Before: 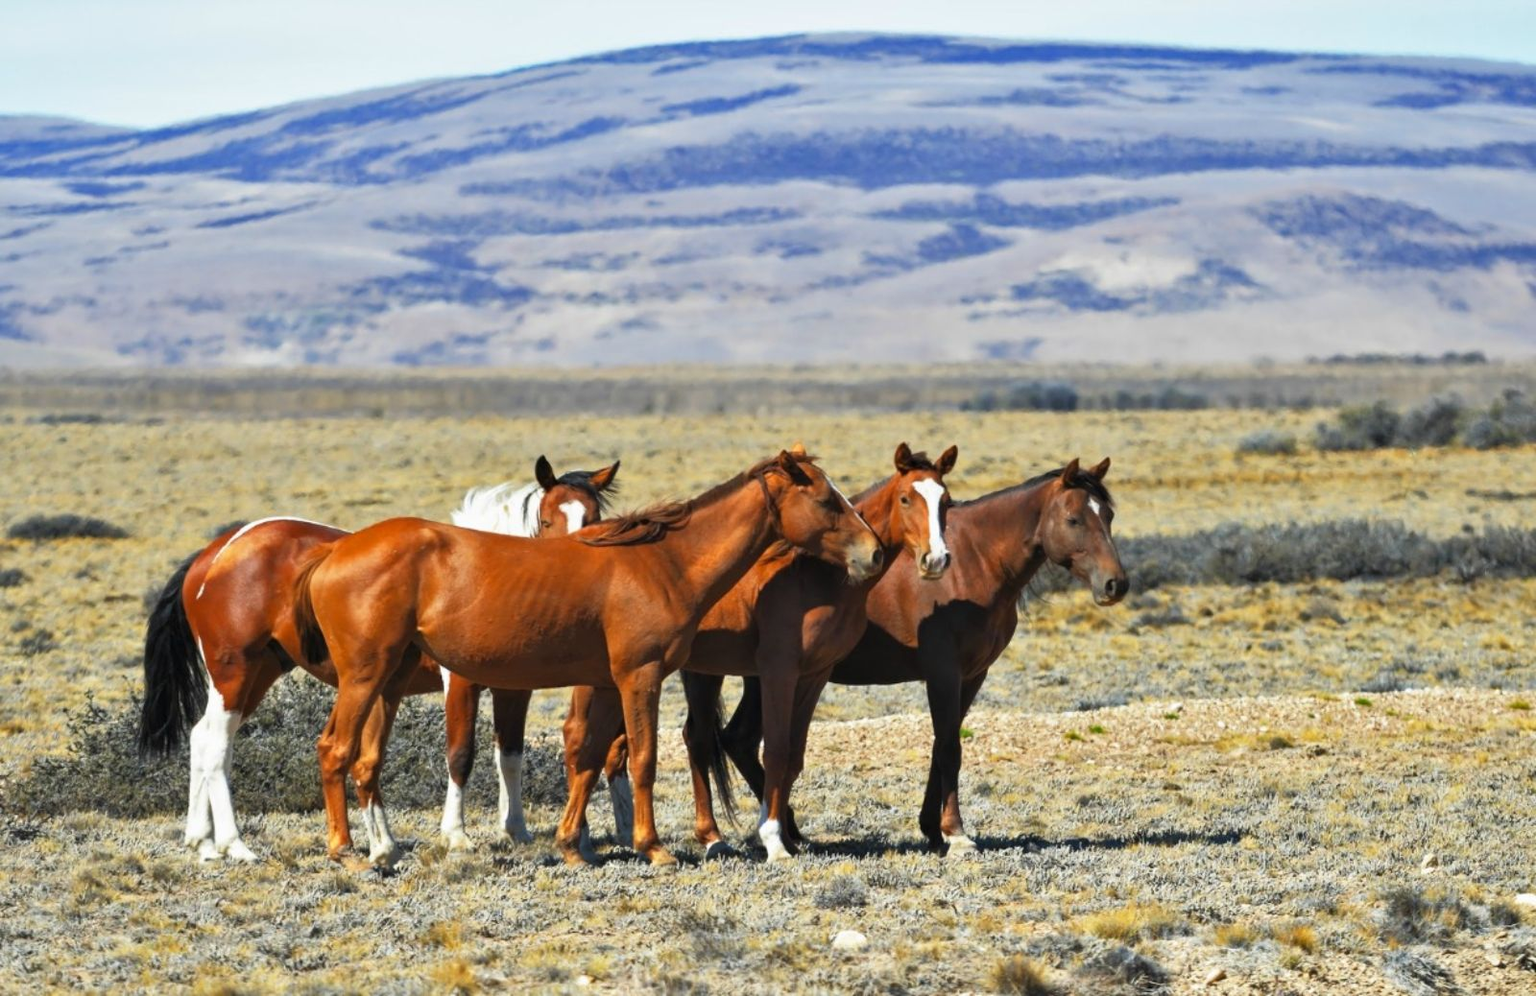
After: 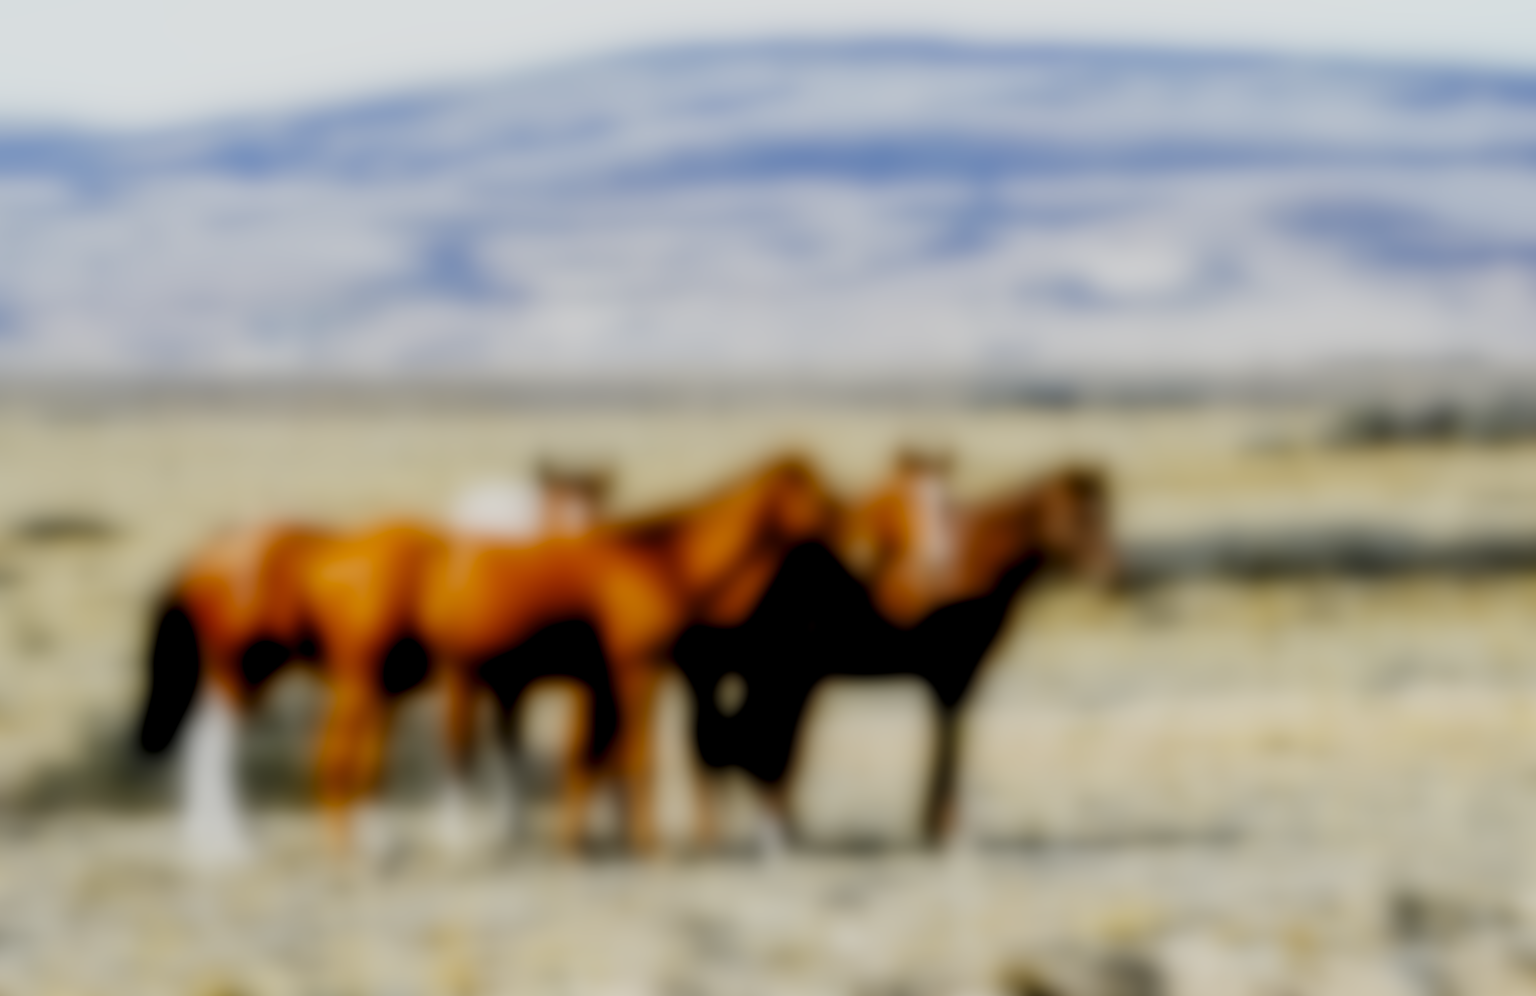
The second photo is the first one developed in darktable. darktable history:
tone equalizer: -8 EV -0.417 EV, -7 EV -0.389 EV, -6 EV -0.333 EV, -5 EV -0.222 EV, -3 EV 0.222 EV, -2 EV 0.333 EV, -1 EV 0.389 EV, +0 EV 0.417 EV, edges refinement/feathering 500, mask exposure compensation -1.57 EV, preserve details no
local contrast: detail 130%
filmic rgb: black relative exposure -2.85 EV, white relative exposure 4.56 EV, hardness 1.77, contrast 1.25, preserve chrominance no, color science v5 (2021)
lowpass: radius 16, unbound 0
